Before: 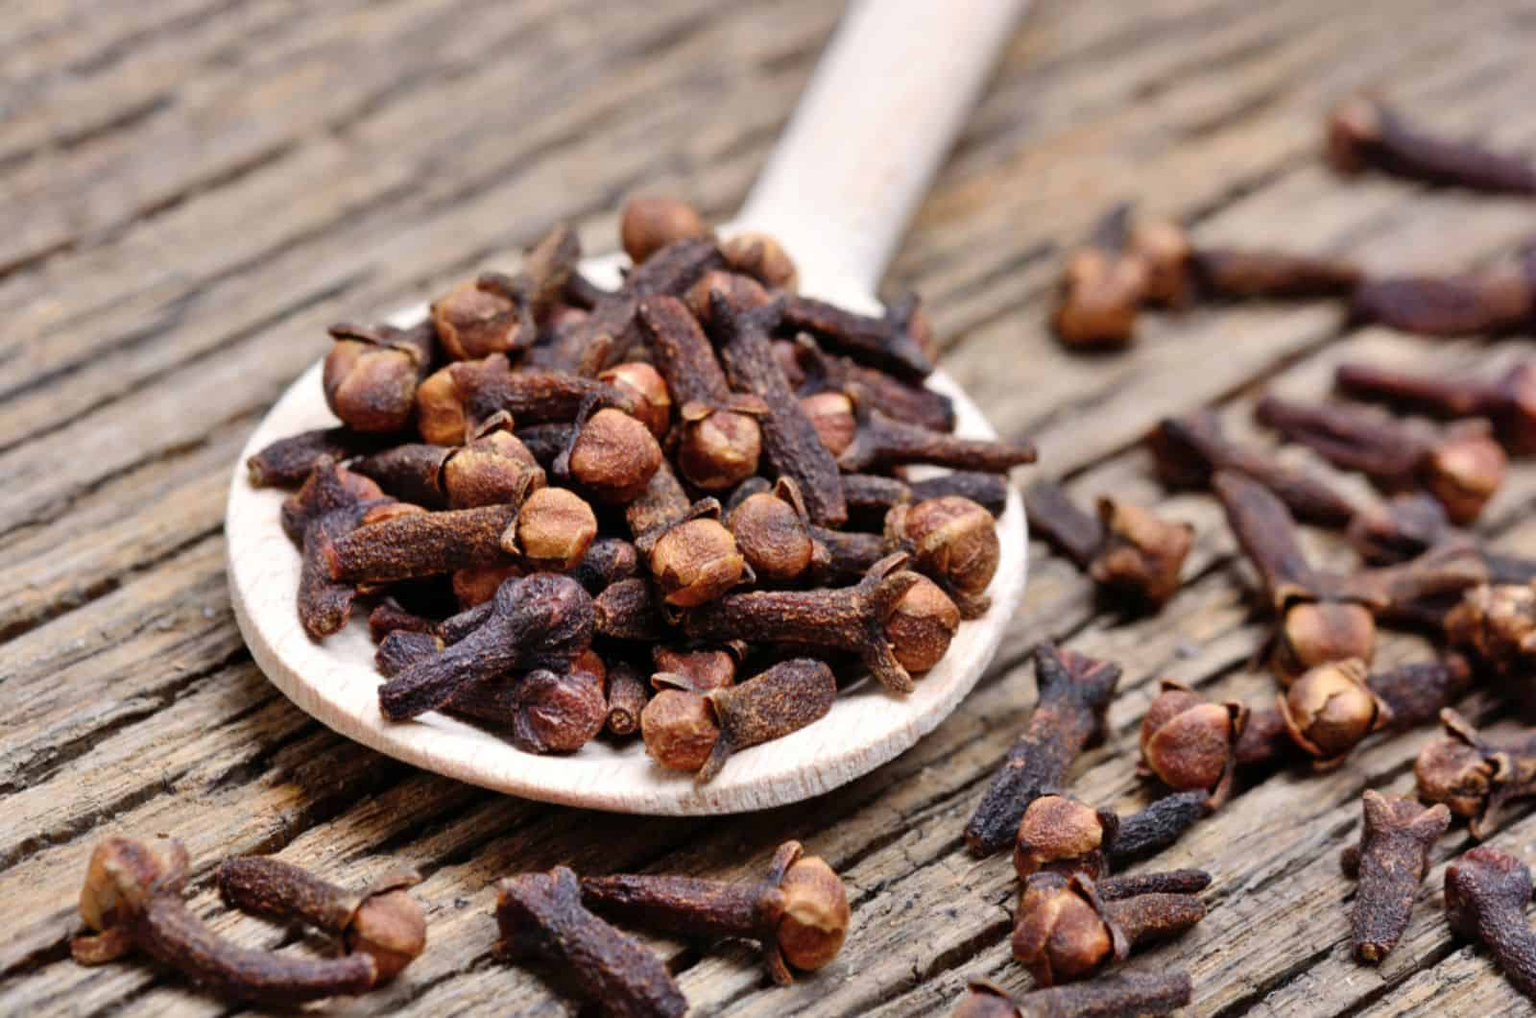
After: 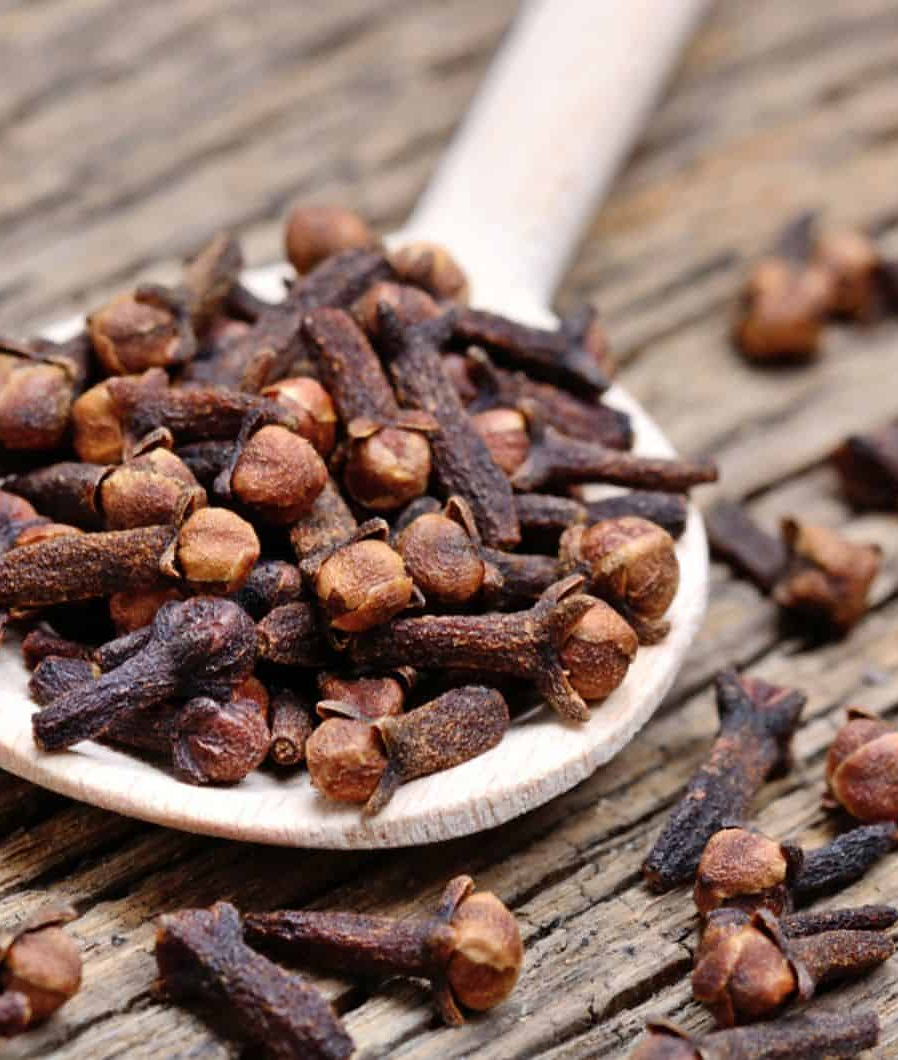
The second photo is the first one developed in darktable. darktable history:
sharpen: radius 1.005, threshold 1.057
crop and rotate: left 22.673%, right 21.164%
